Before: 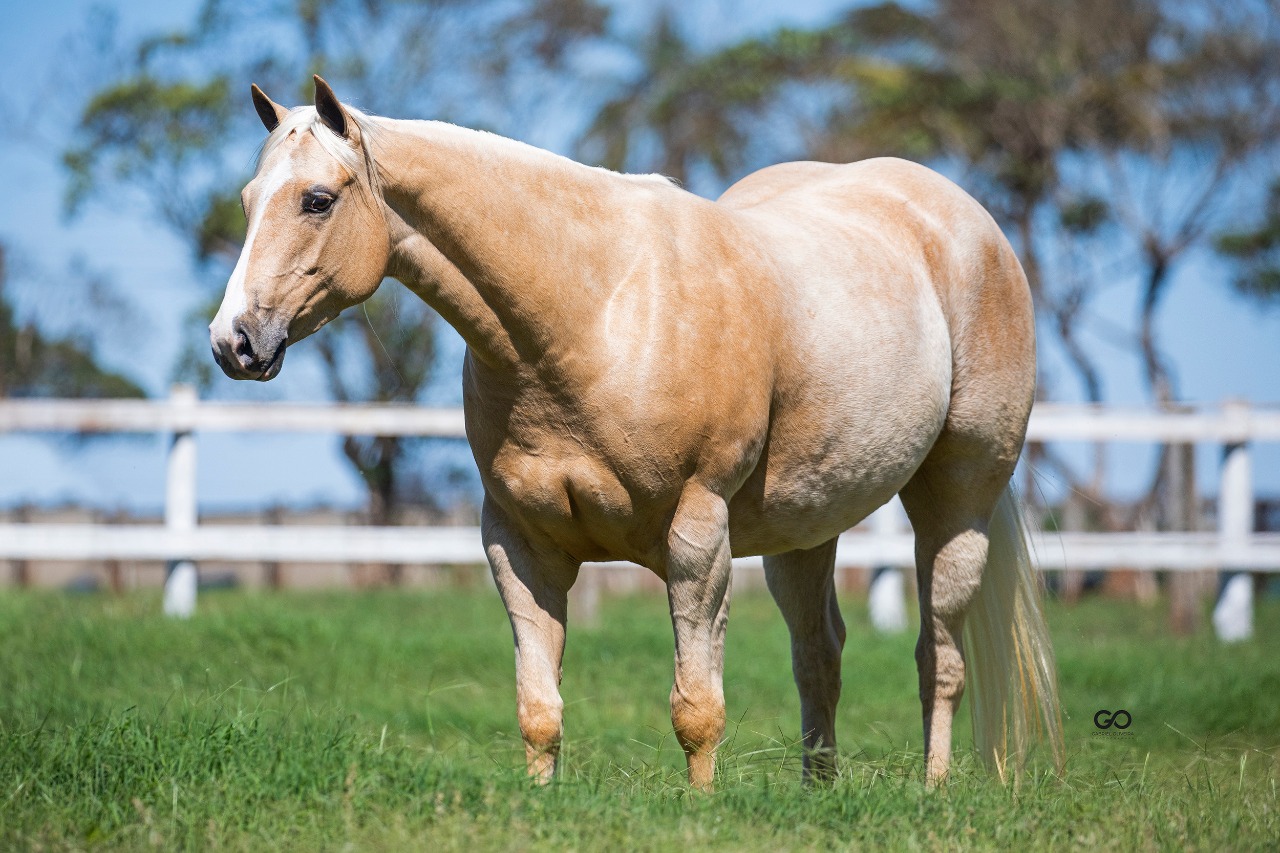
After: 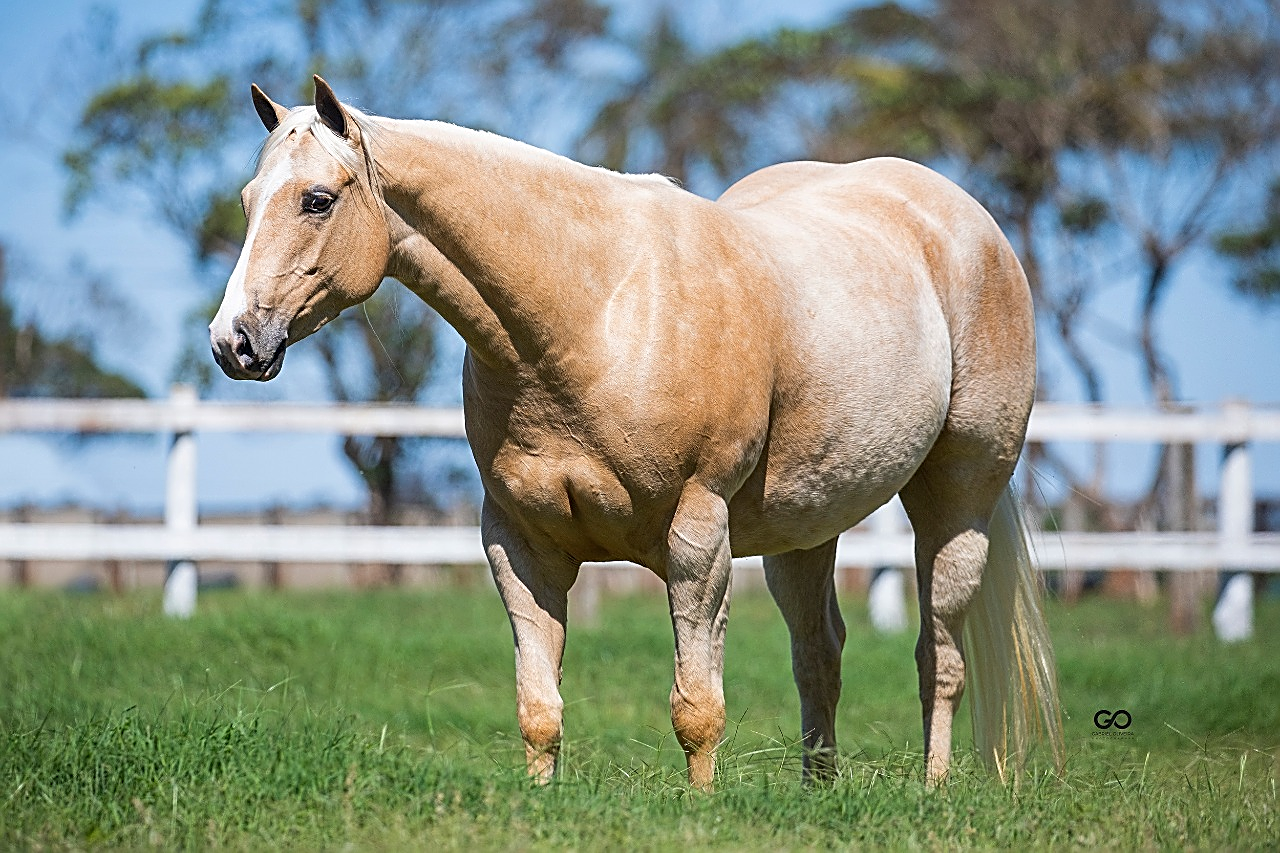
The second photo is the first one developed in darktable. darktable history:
tone equalizer: on, module defaults
sharpen: amount 0.901
exposure: black level correction 0, compensate exposure bias true, compensate highlight preservation false
